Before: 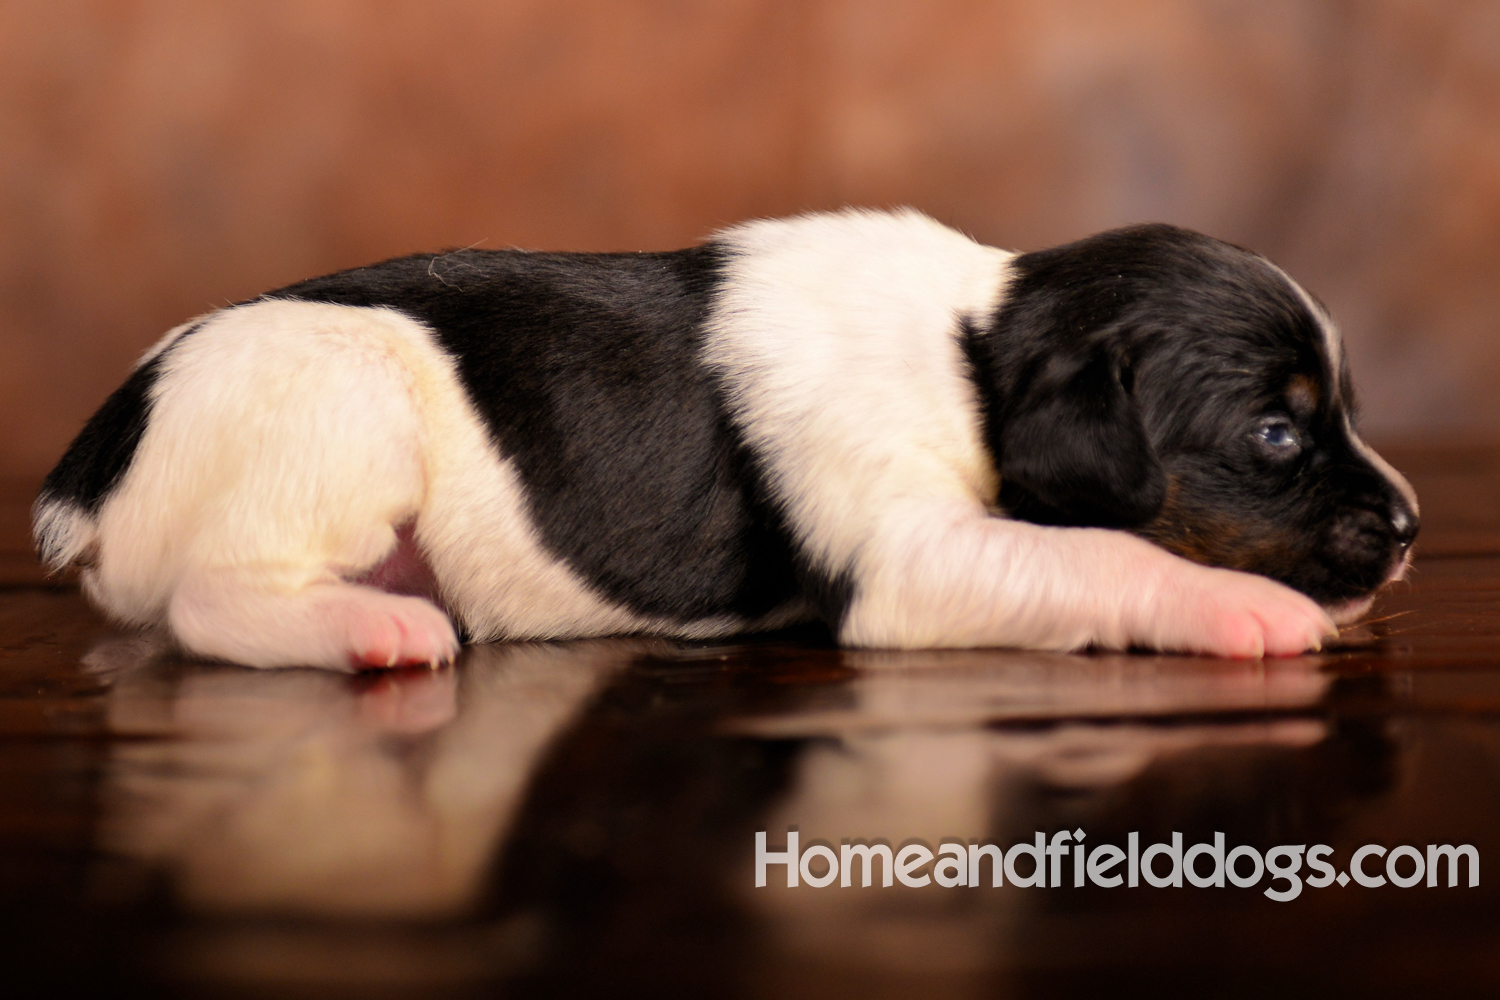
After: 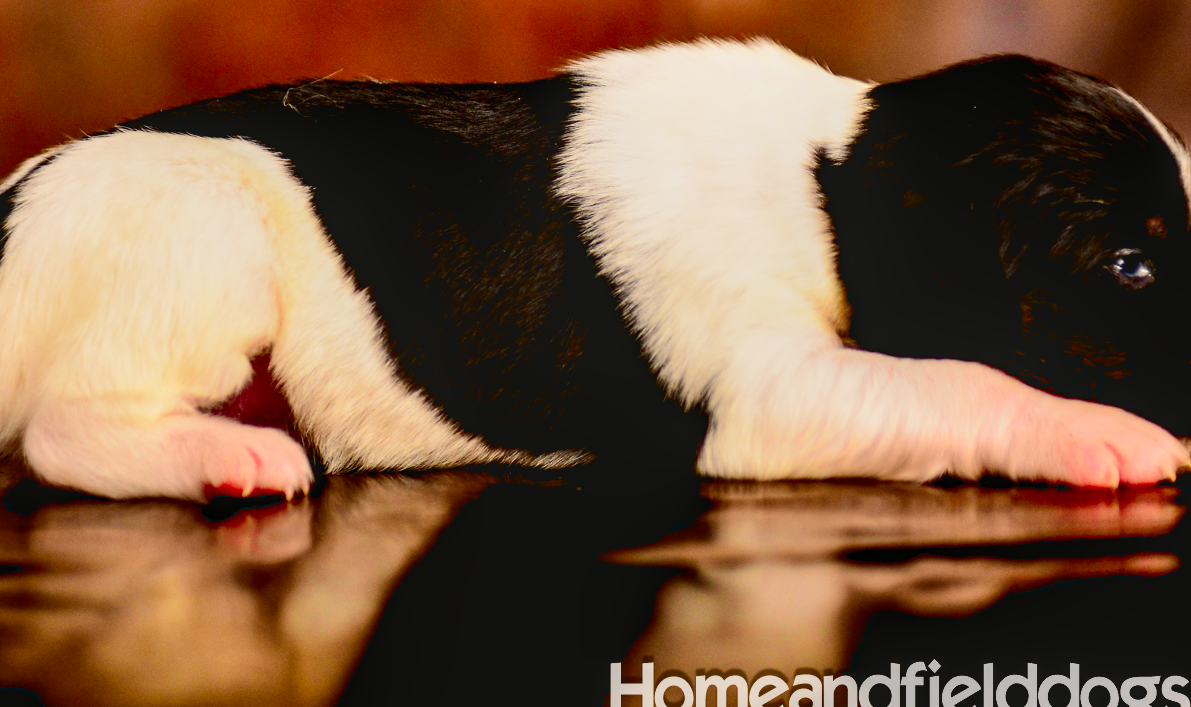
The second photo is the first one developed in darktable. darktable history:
crop: left 9.712%, top 16.928%, right 10.845%, bottom 12.332%
shadows and highlights: shadows 29.61, highlights -30.47, low approximation 0.01, soften with gaussian
local contrast: detail 130%
filmic rgb: white relative exposure 3.85 EV, hardness 4.3
exposure: black level correction 0.025, exposure 0.182 EV, compensate highlight preservation false
tone curve: curves: ch0 [(0, 0.029) (0.071, 0.087) (0.223, 0.265) (0.447, 0.605) (0.654, 0.823) (0.861, 0.943) (1, 0.981)]; ch1 [(0, 0) (0.353, 0.344) (0.447, 0.449) (0.502, 0.501) (0.547, 0.54) (0.57, 0.582) (0.608, 0.608) (0.618, 0.631) (0.657, 0.699) (1, 1)]; ch2 [(0, 0) (0.34, 0.314) (0.456, 0.456) (0.5, 0.503) (0.528, 0.54) (0.557, 0.577) (0.589, 0.626) (1, 1)], color space Lab, independent channels, preserve colors none
contrast brightness saturation: contrast 0.1, brightness -0.26, saturation 0.14
